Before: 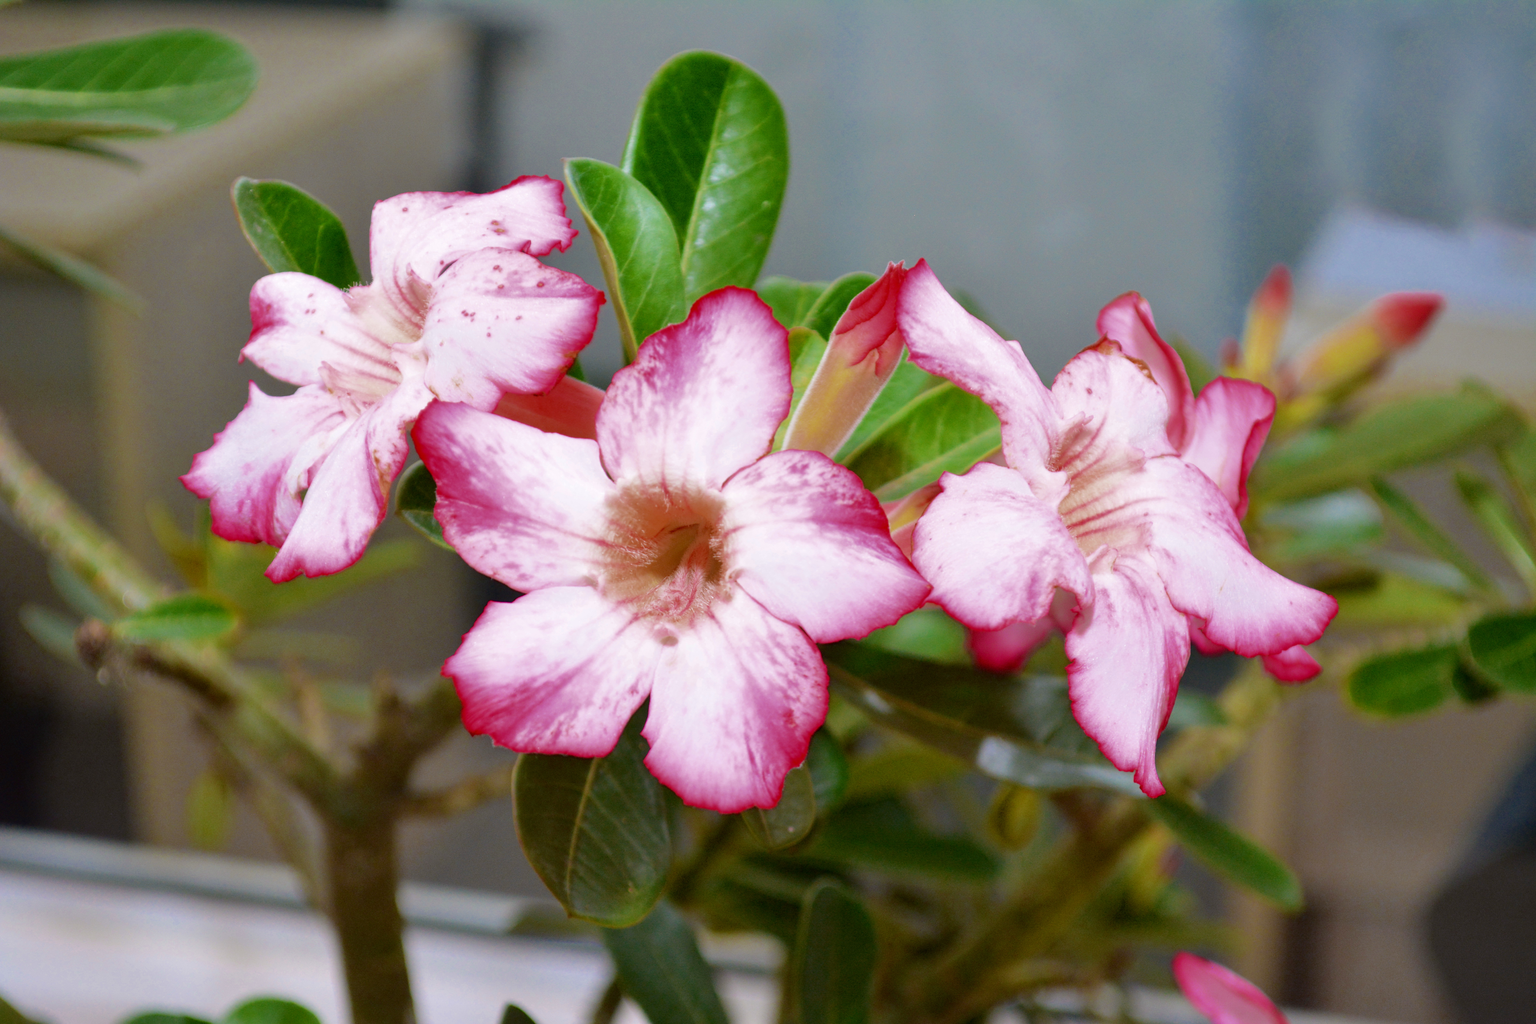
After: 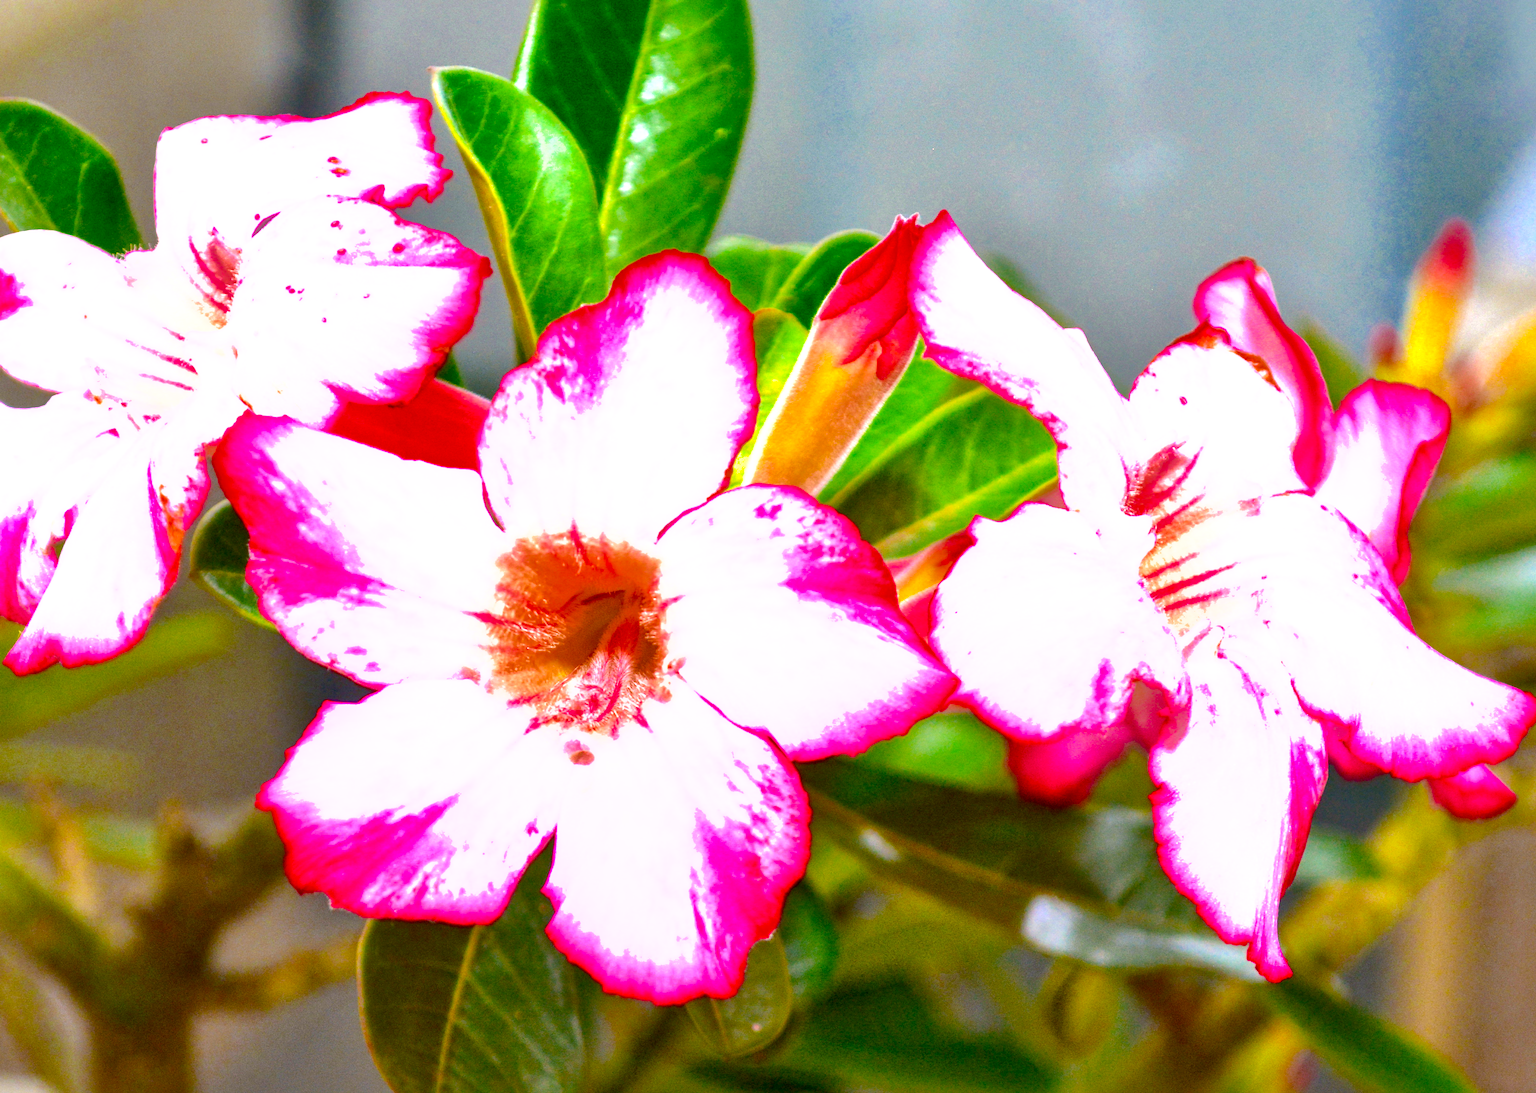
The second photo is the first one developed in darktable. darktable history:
local contrast: on, module defaults
crop and rotate: left 17.095%, top 10.894%, right 13%, bottom 14.419%
contrast brightness saturation: contrast 0.07, brightness -0.142, saturation 0.115
exposure: exposure 1.212 EV, compensate exposure bias true, compensate highlight preservation false
color balance rgb: highlights gain › chroma 1.056%, highlights gain › hue 60.24°, perceptual saturation grading › global saturation 42.721%
shadows and highlights: on, module defaults
tone equalizer: mask exposure compensation -0.491 EV
